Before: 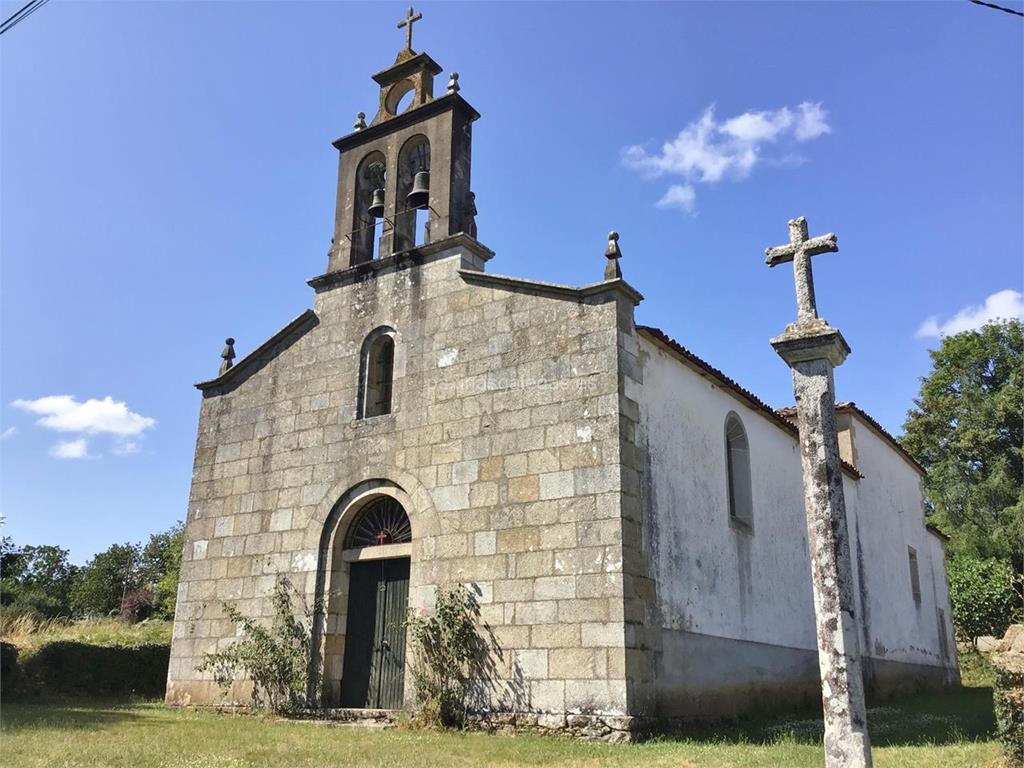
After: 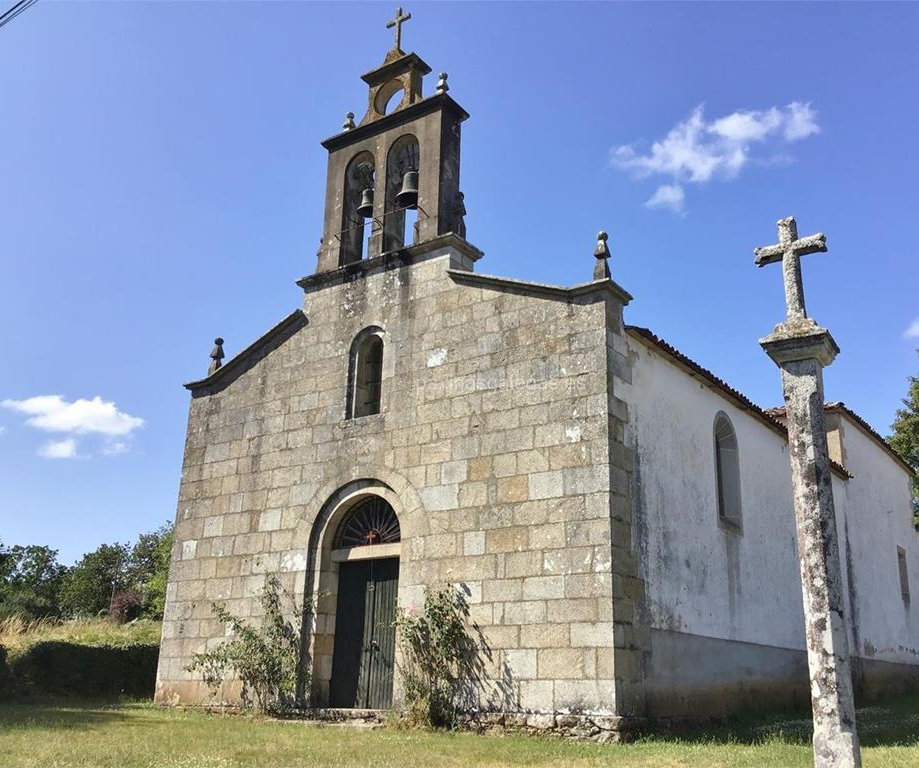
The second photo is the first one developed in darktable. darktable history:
crop and rotate: left 1.087%, right 9.155%
